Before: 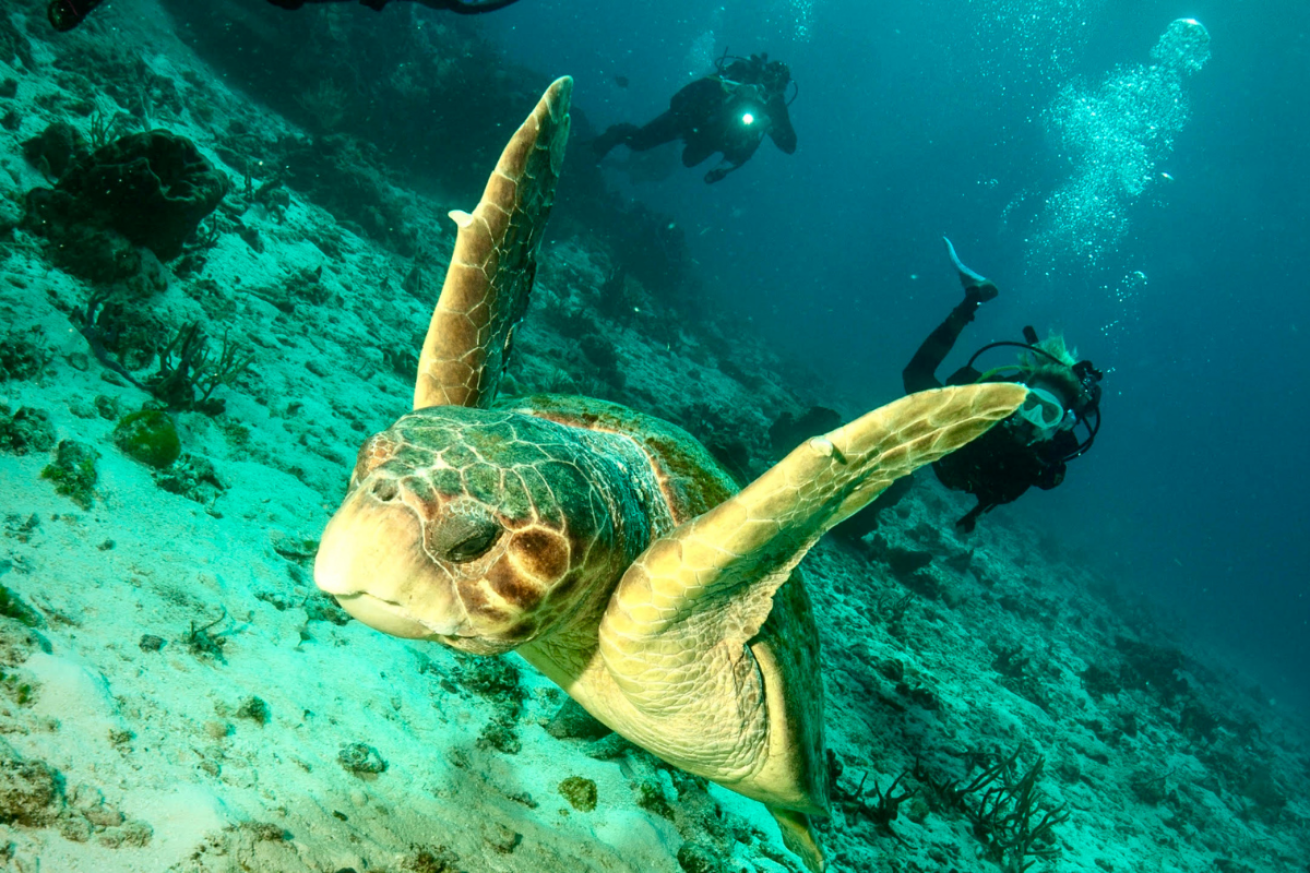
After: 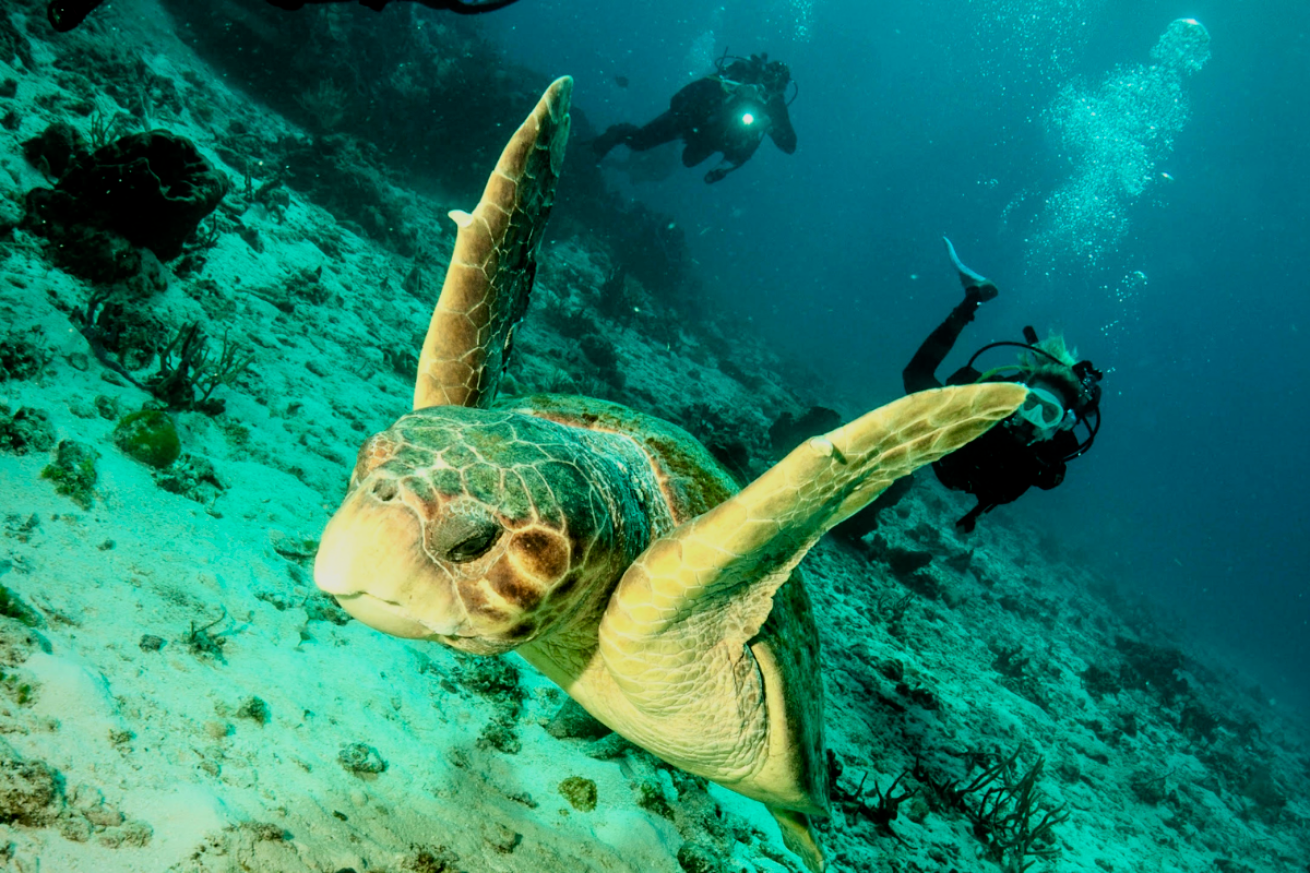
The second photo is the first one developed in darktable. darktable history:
filmic rgb: black relative exposure -7.7 EV, white relative exposure 4.44 EV, target black luminance 0%, hardness 3.75, latitude 50.63%, contrast 1.066, highlights saturation mix 9.85%, shadows ↔ highlights balance -0.271%, color science v6 (2022)
